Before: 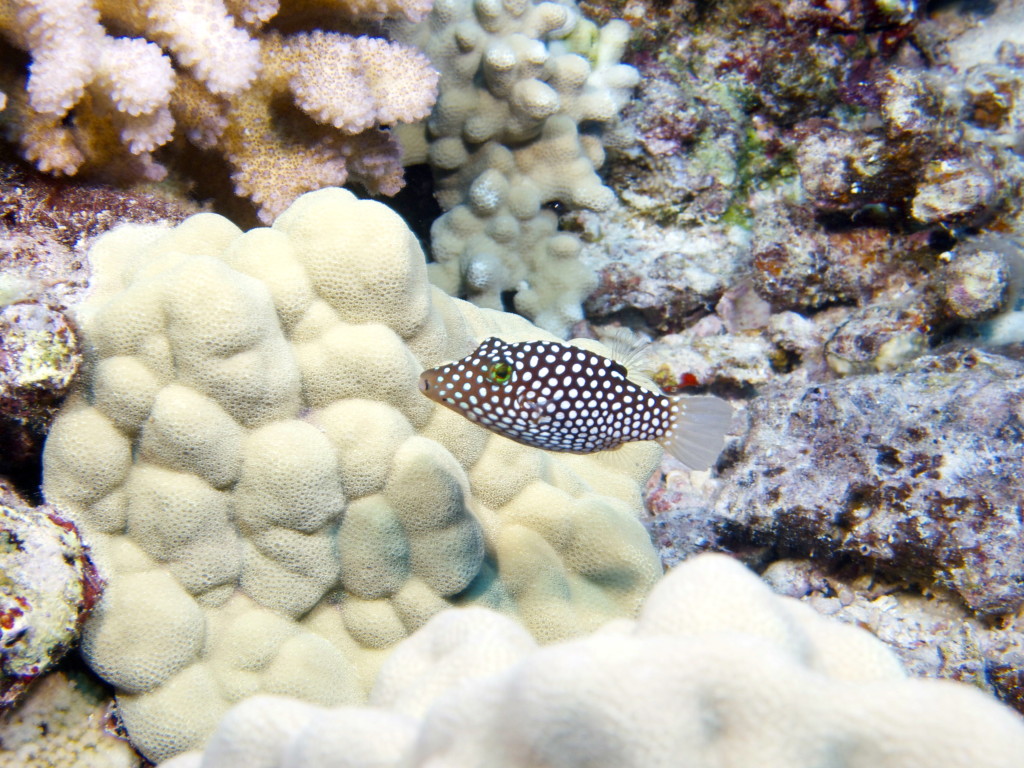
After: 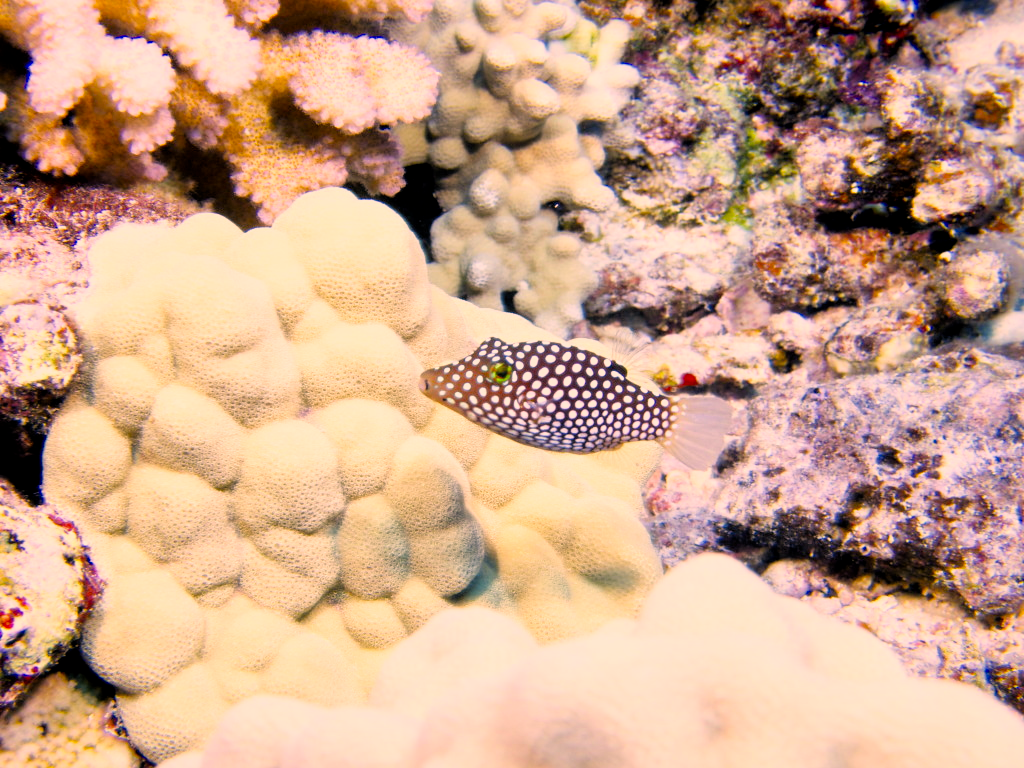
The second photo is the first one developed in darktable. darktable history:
local contrast: mode bilateral grid, contrast 20, coarseness 50, detail 120%, midtone range 0.2
filmic rgb: black relative exposure -7.75 EV, white relative exposure 4.4 EV, threshold 3 EV, target black luminance 0%, hardness 3.76, latitude 50.51%, contrast 1.074, highlights saturation mix 10%, shadows ↔ highlights balance -0.22%, color science v4 (2020), enable highlight reconstruction true
color correction: highlights a* 21.16, highlights b* 19.61
exposure: black level correction 0, exposure 0.6 EV, compensate exposure bias true, compensate highlight preservation false
